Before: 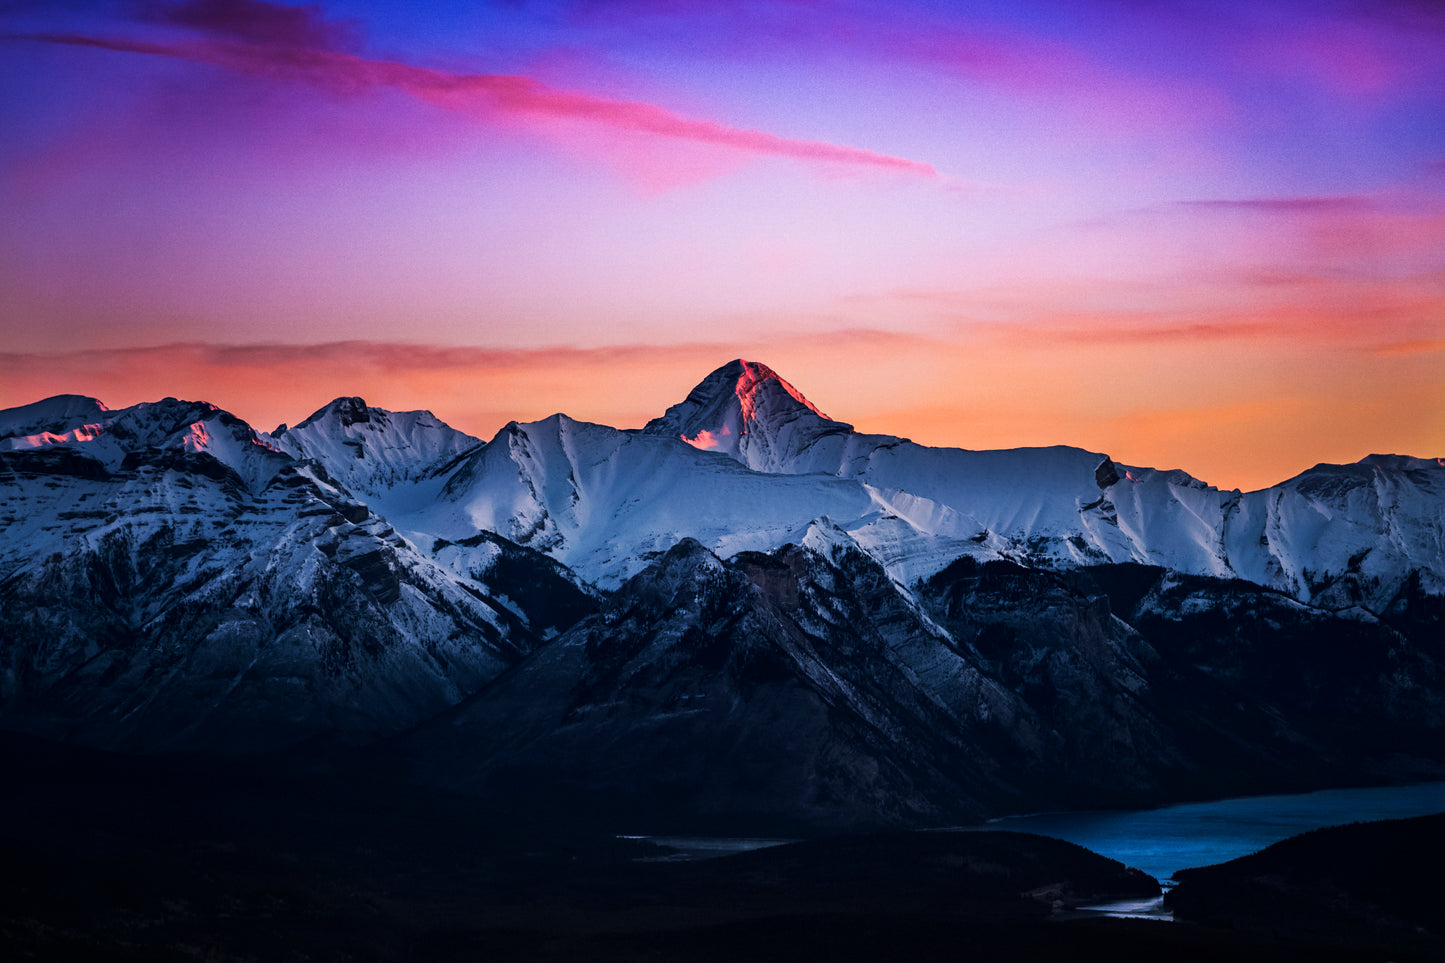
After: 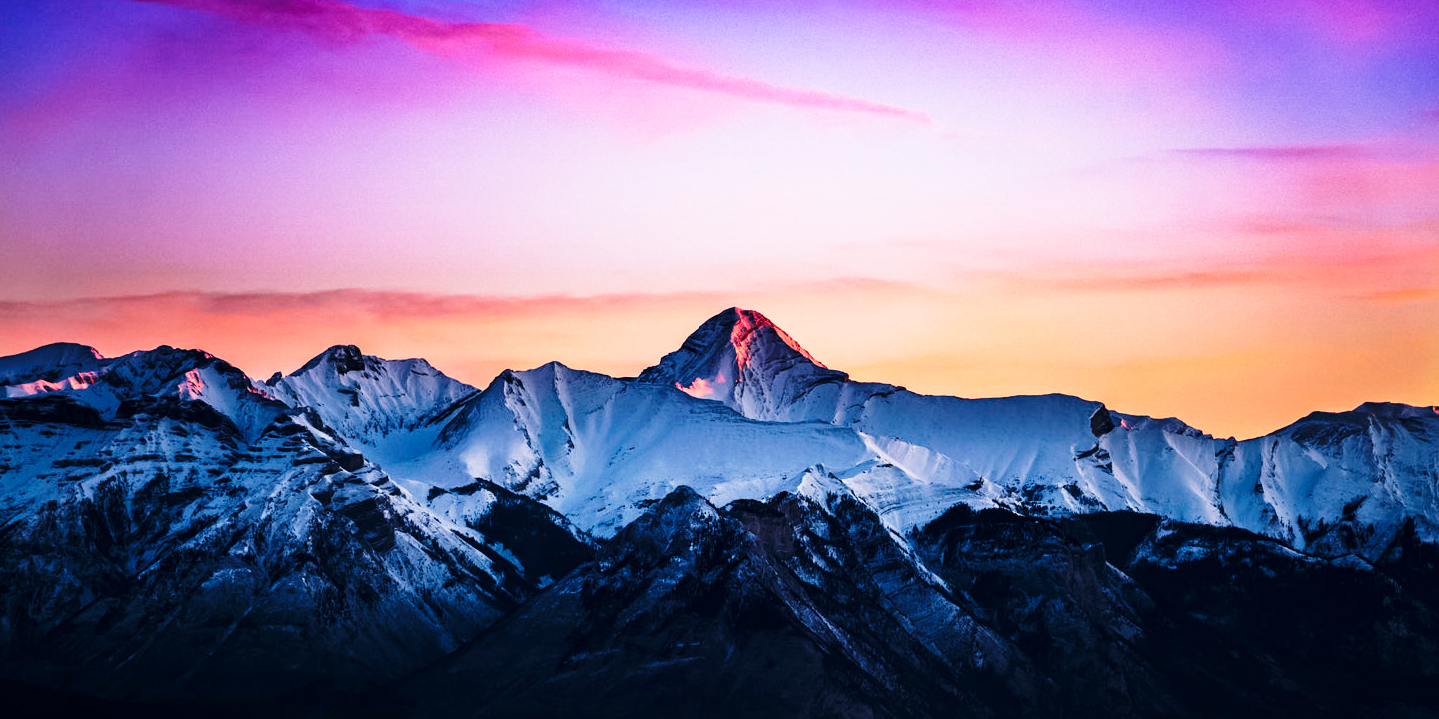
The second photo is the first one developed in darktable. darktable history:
crop: left 0.387%, top 5.469%, bottom 19.809%
base curve: curves: ch0 [(0, 0) (0.028, 0.03) (0.121, 0.232) (0.46, 0.748) (0.859, 0.968) (1, 1)], preserve colors none
